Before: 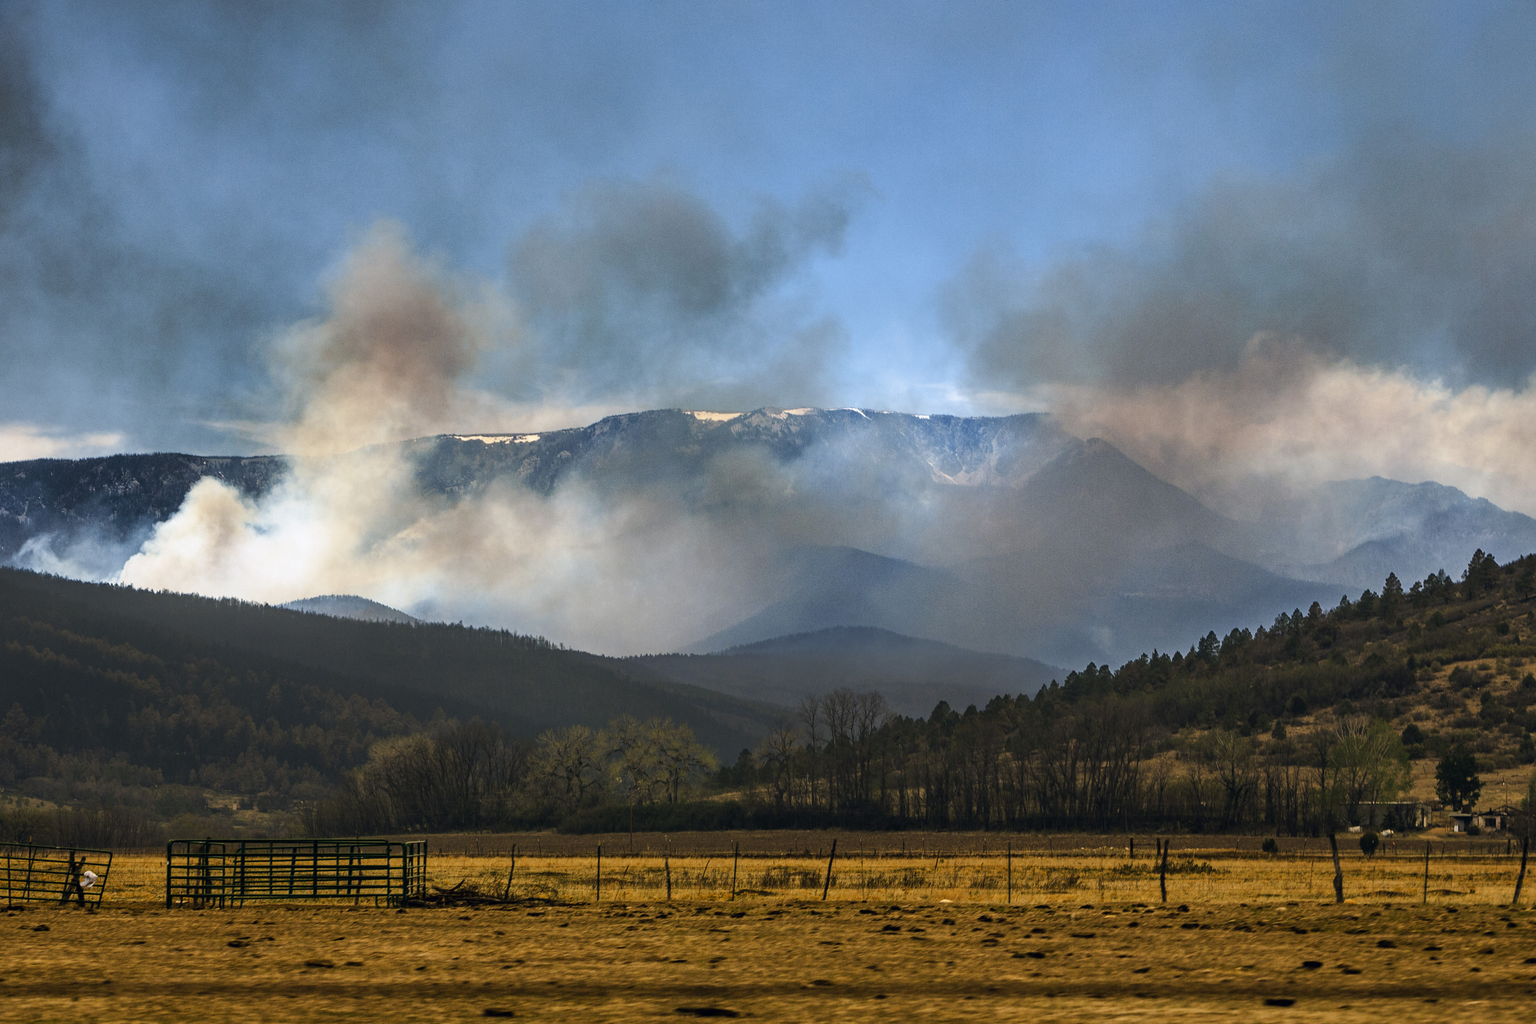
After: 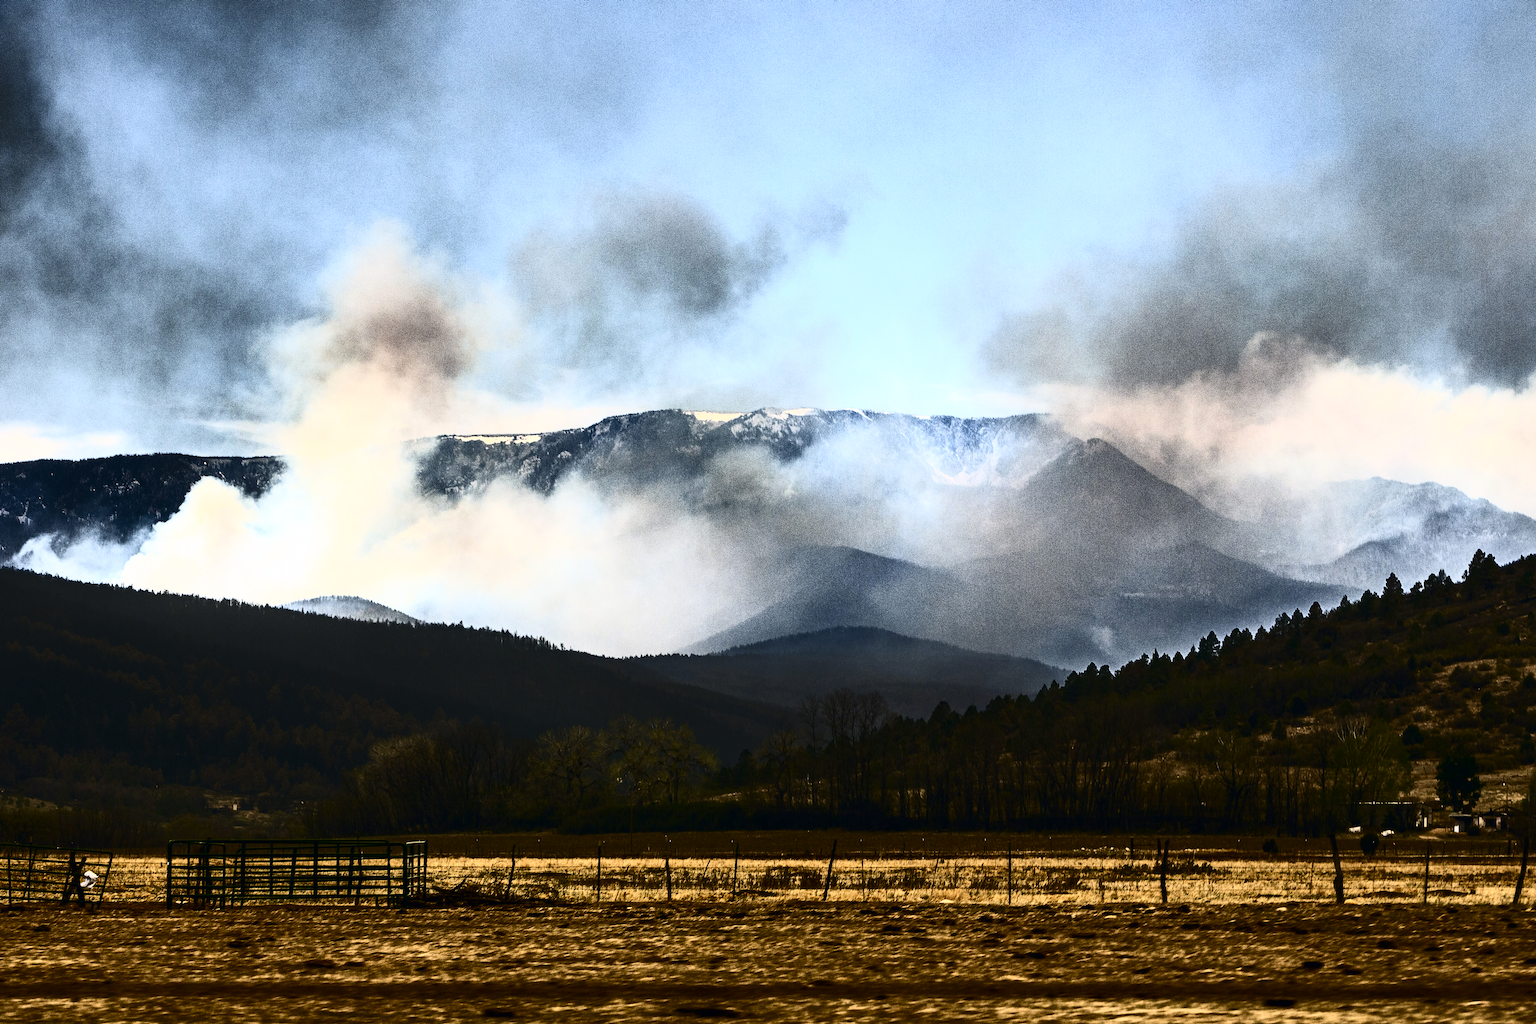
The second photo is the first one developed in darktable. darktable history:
contrast brightness saturation: contrast 0.937, brightness 0.195
